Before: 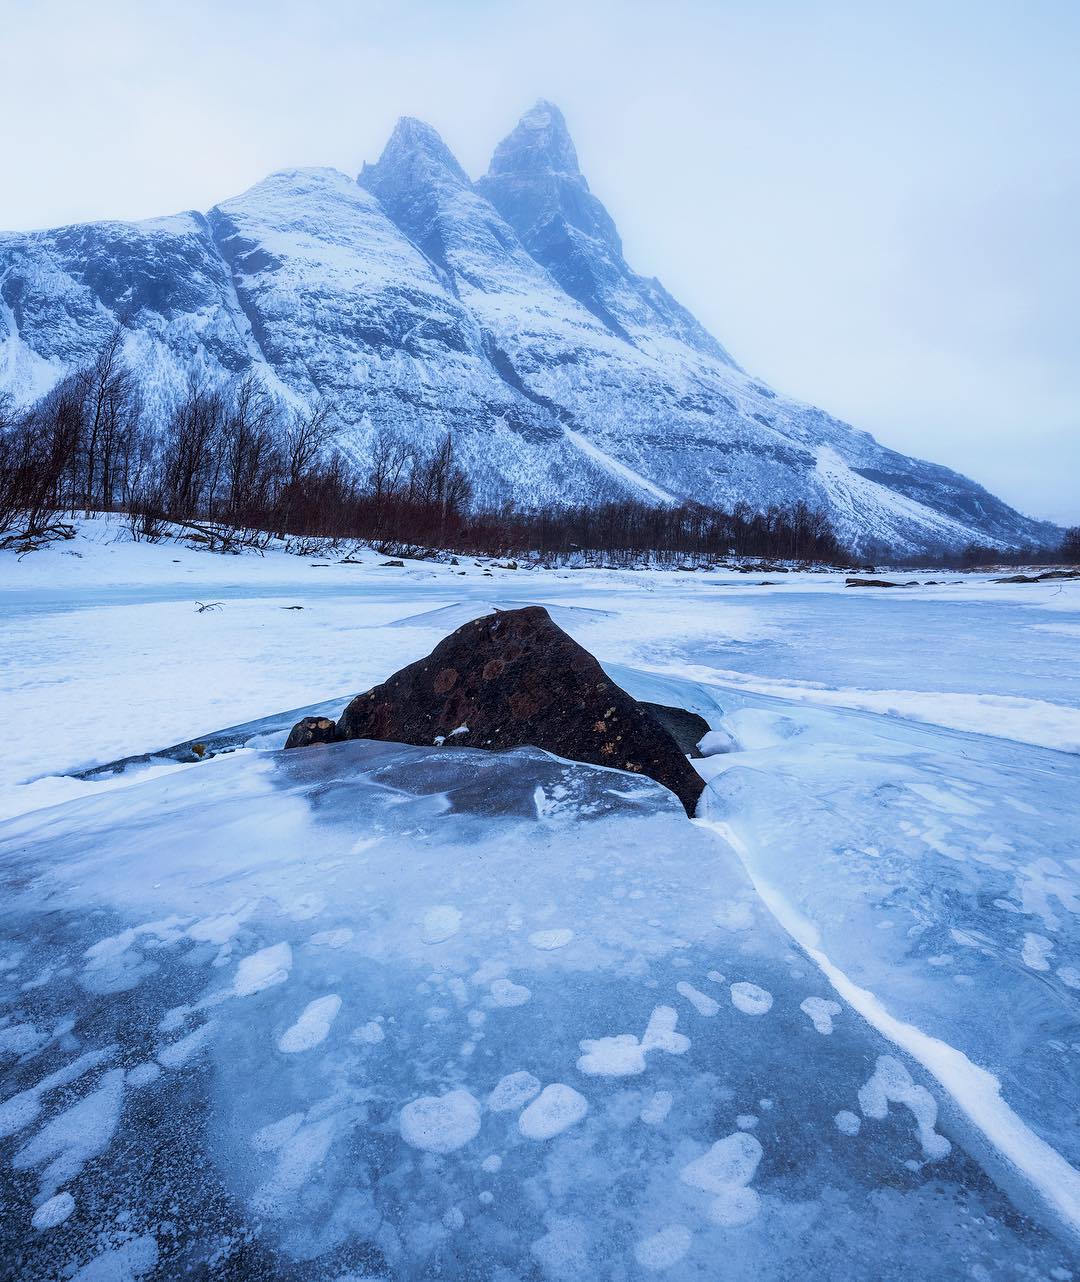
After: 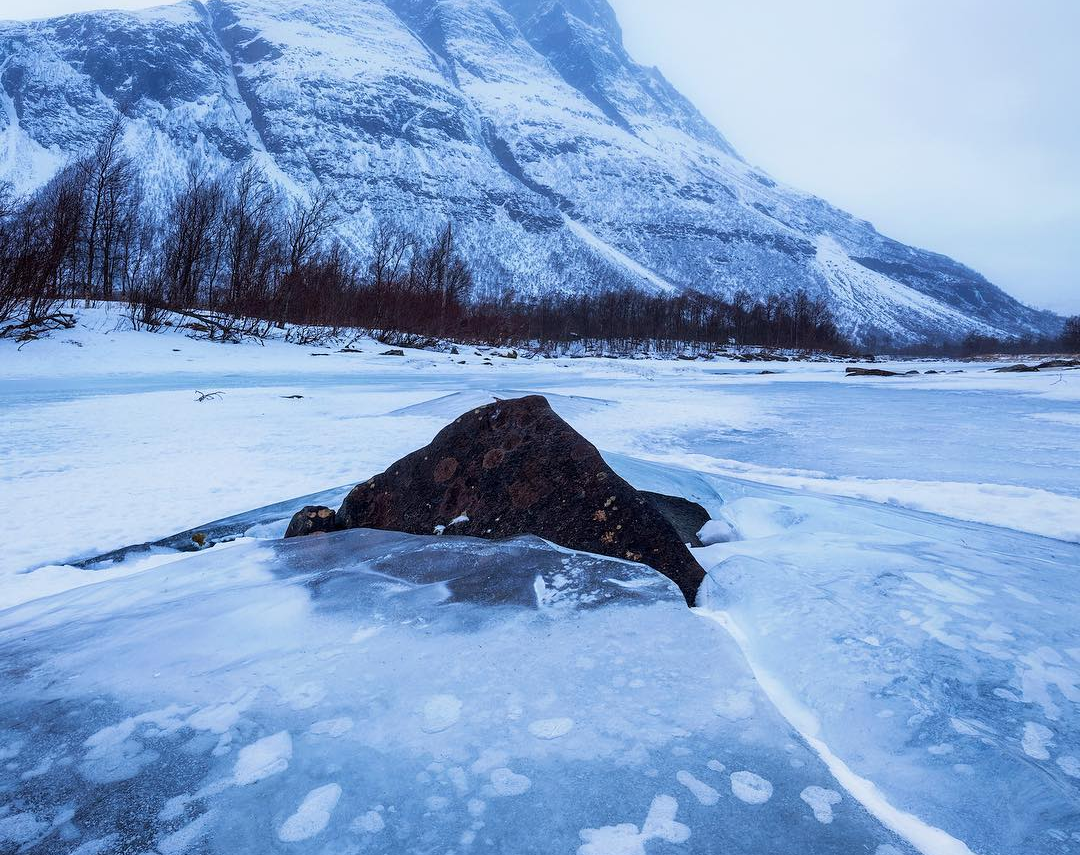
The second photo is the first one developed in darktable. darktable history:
crop: top 16.5%, bottom 16.743%
